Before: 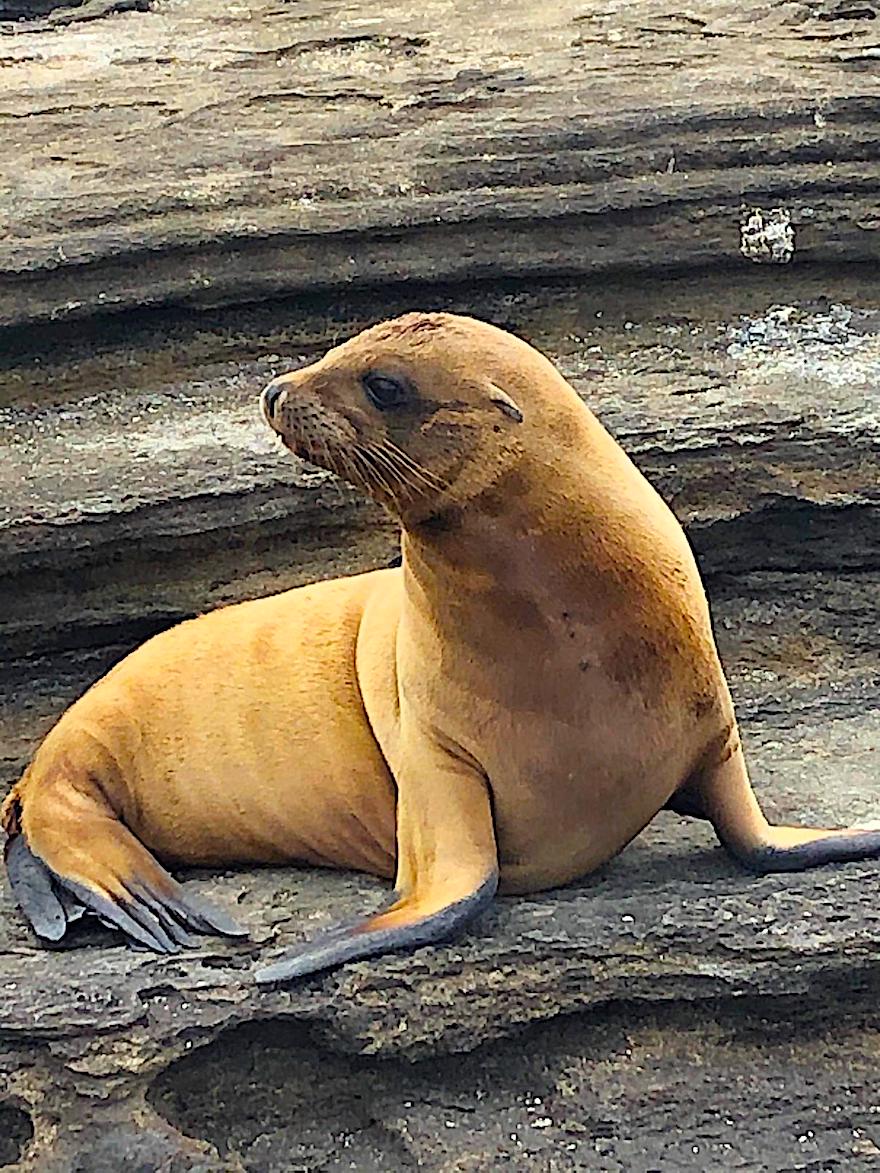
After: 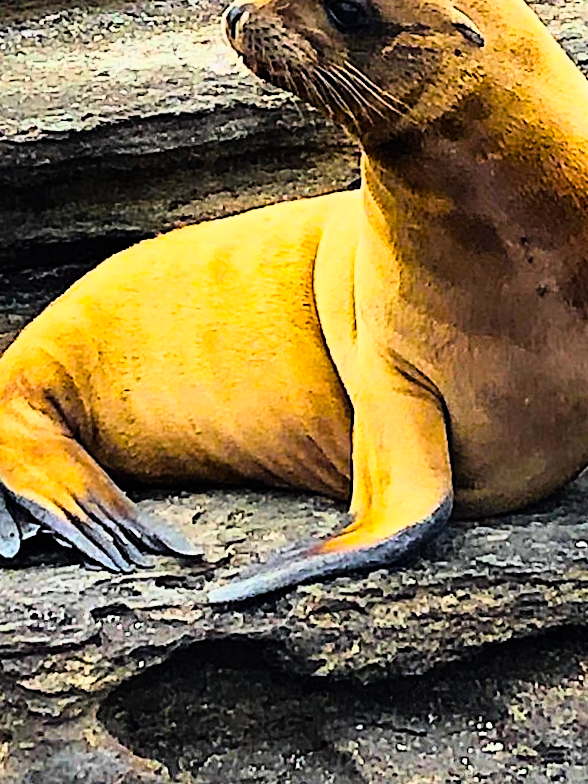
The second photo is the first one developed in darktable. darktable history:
crop and rotate: angle -0.82°, left 3.85%, top 31.828%, right 27.992%
exposure: exposure -0.582 EV, compensate highlight preservation false
color balance rgb: perceptual saturation grading › global saturation 25%, global vibrance 20%
rgb curve: curves: ch0 [(0, 0) (0.21, 0.15) (0.24, 0.21) (0.5, 0.75) (0.75, 0.96) (0.89, 0.99) (1, 1)]; ch1 [(0, 0.02) (0.21, 0.13) (0.25, 0.2) (0.5, 0.67) (0.75, 0.9) (0.89, 0.97) (1, 1)]; ch2 [(0, 0.02) (0.21, 0.13) (0.25, 0.2) (0.5, 0.67) (0.75, 0.9) (0.89, 0.97) (1, 1)], compensate middle gray true
